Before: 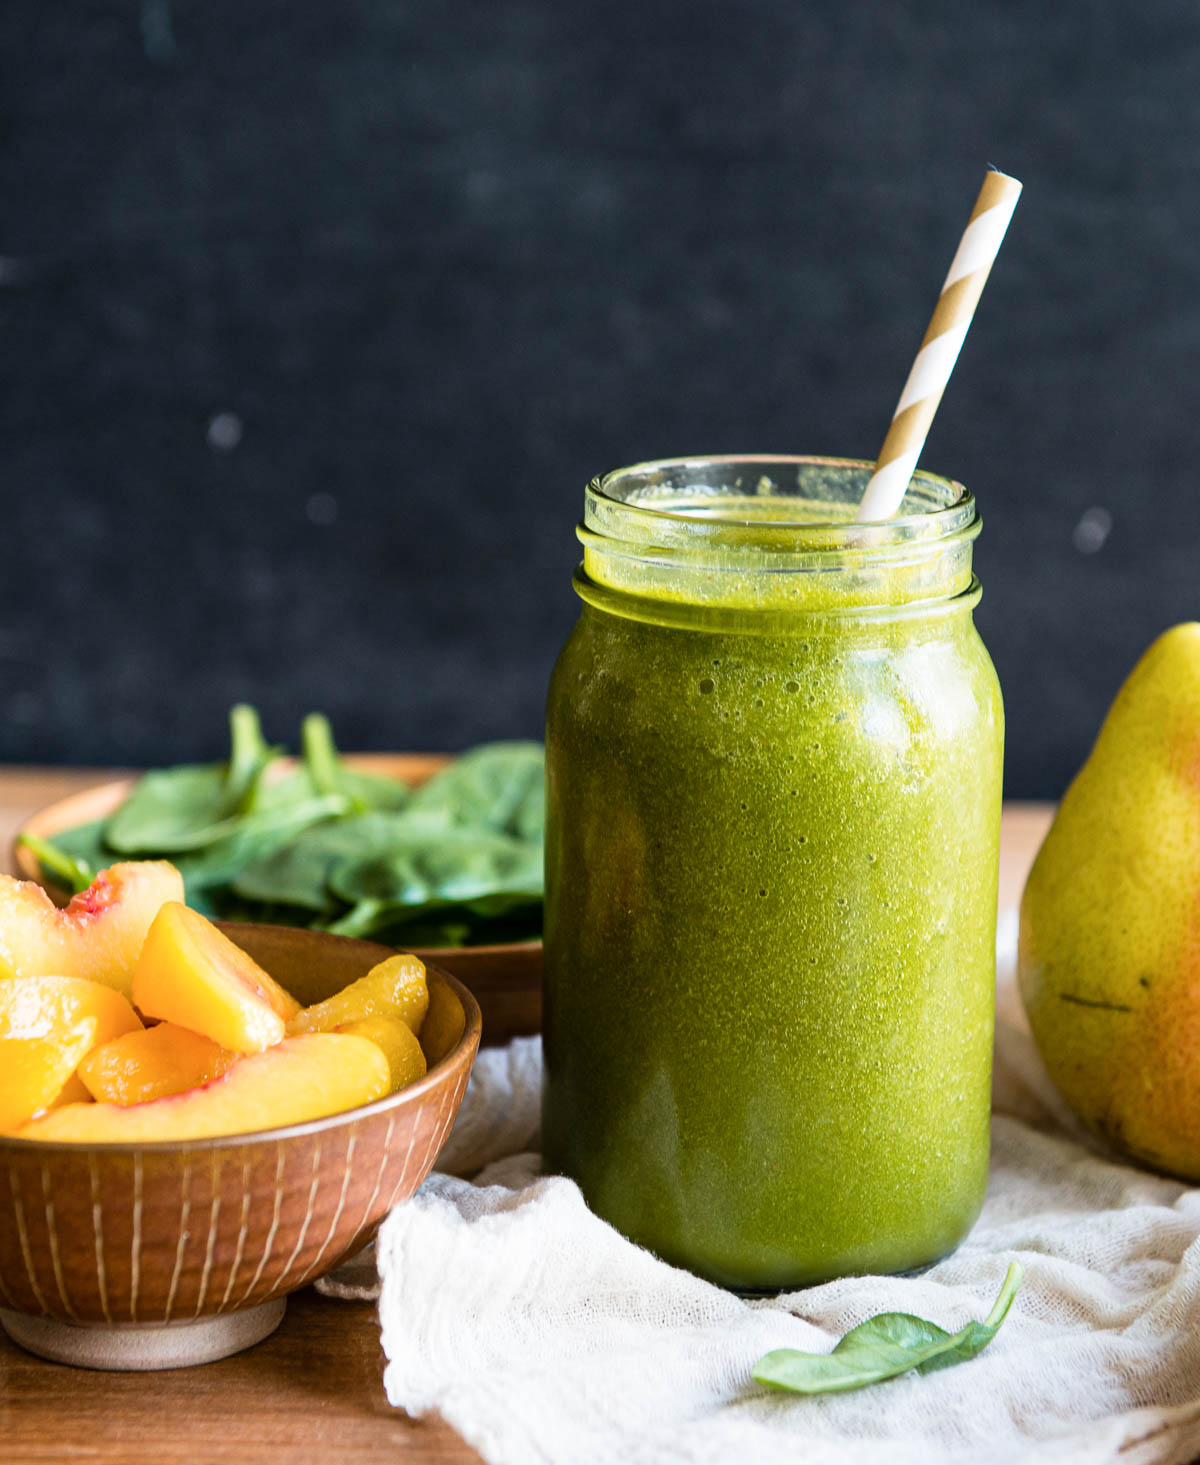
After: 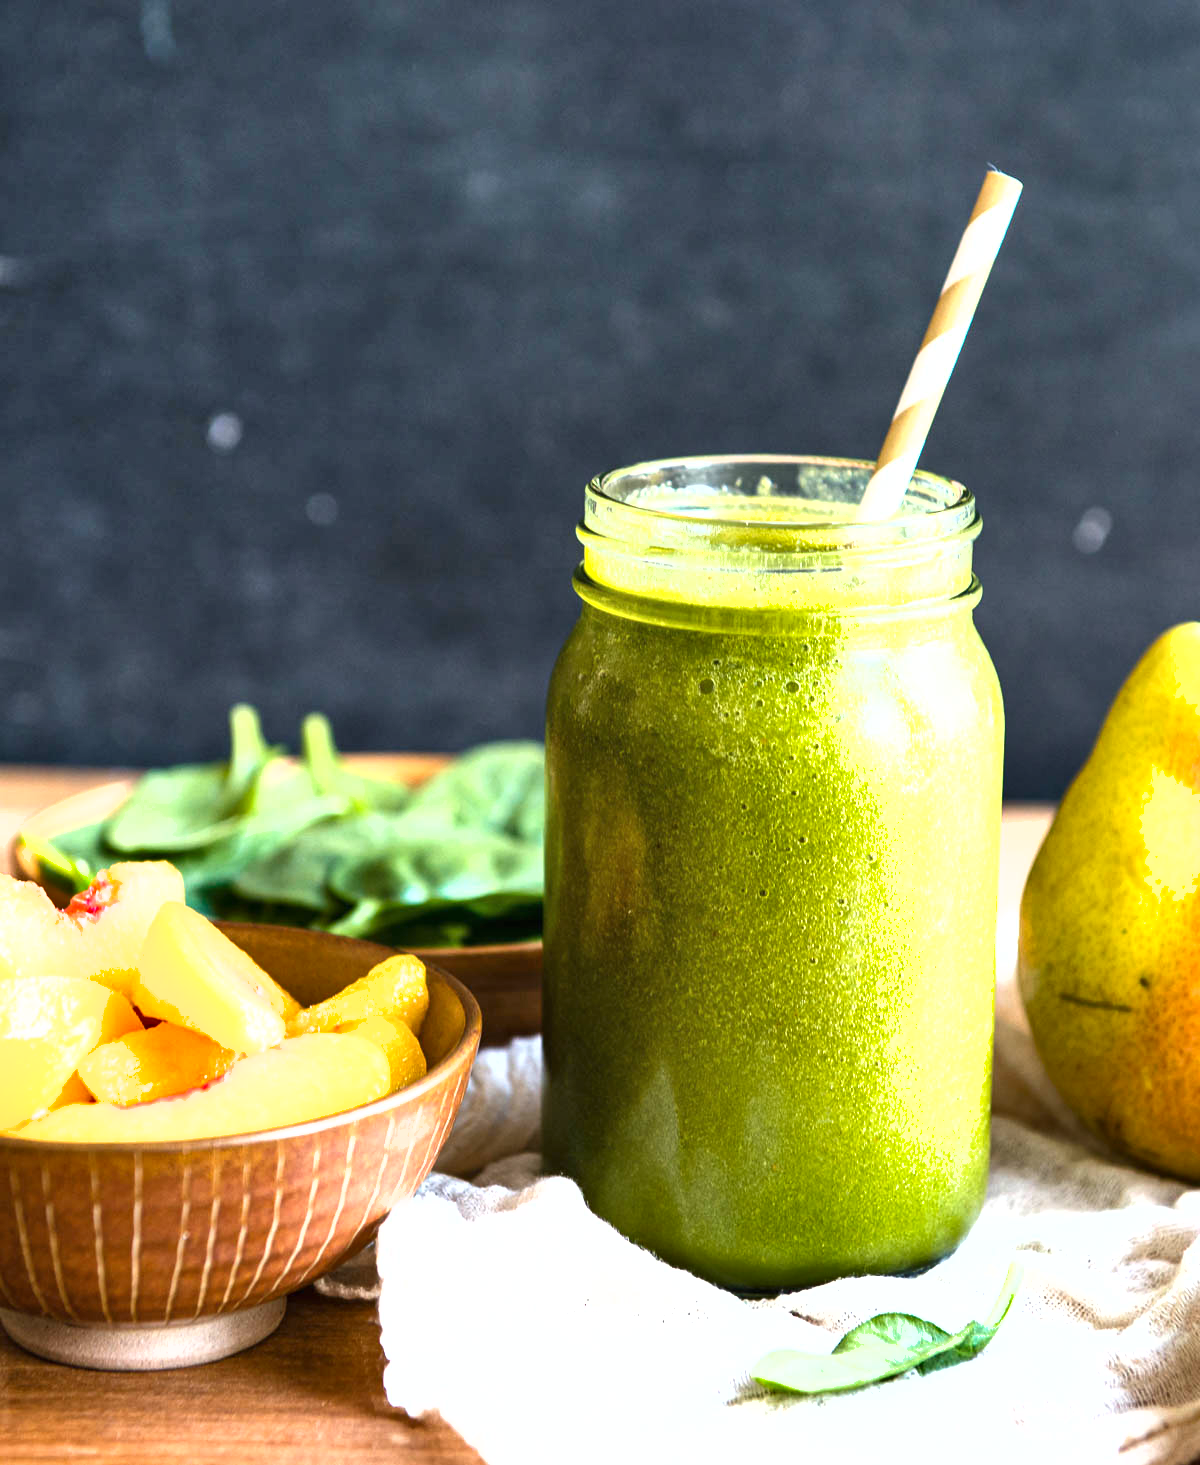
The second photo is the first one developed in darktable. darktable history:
shadows and highlights: low approximation 0.01, soften with gaussian
exposure: black level correction 0, exposure 1 EV, compensate exposure bias true, compensate highlight preservation false
